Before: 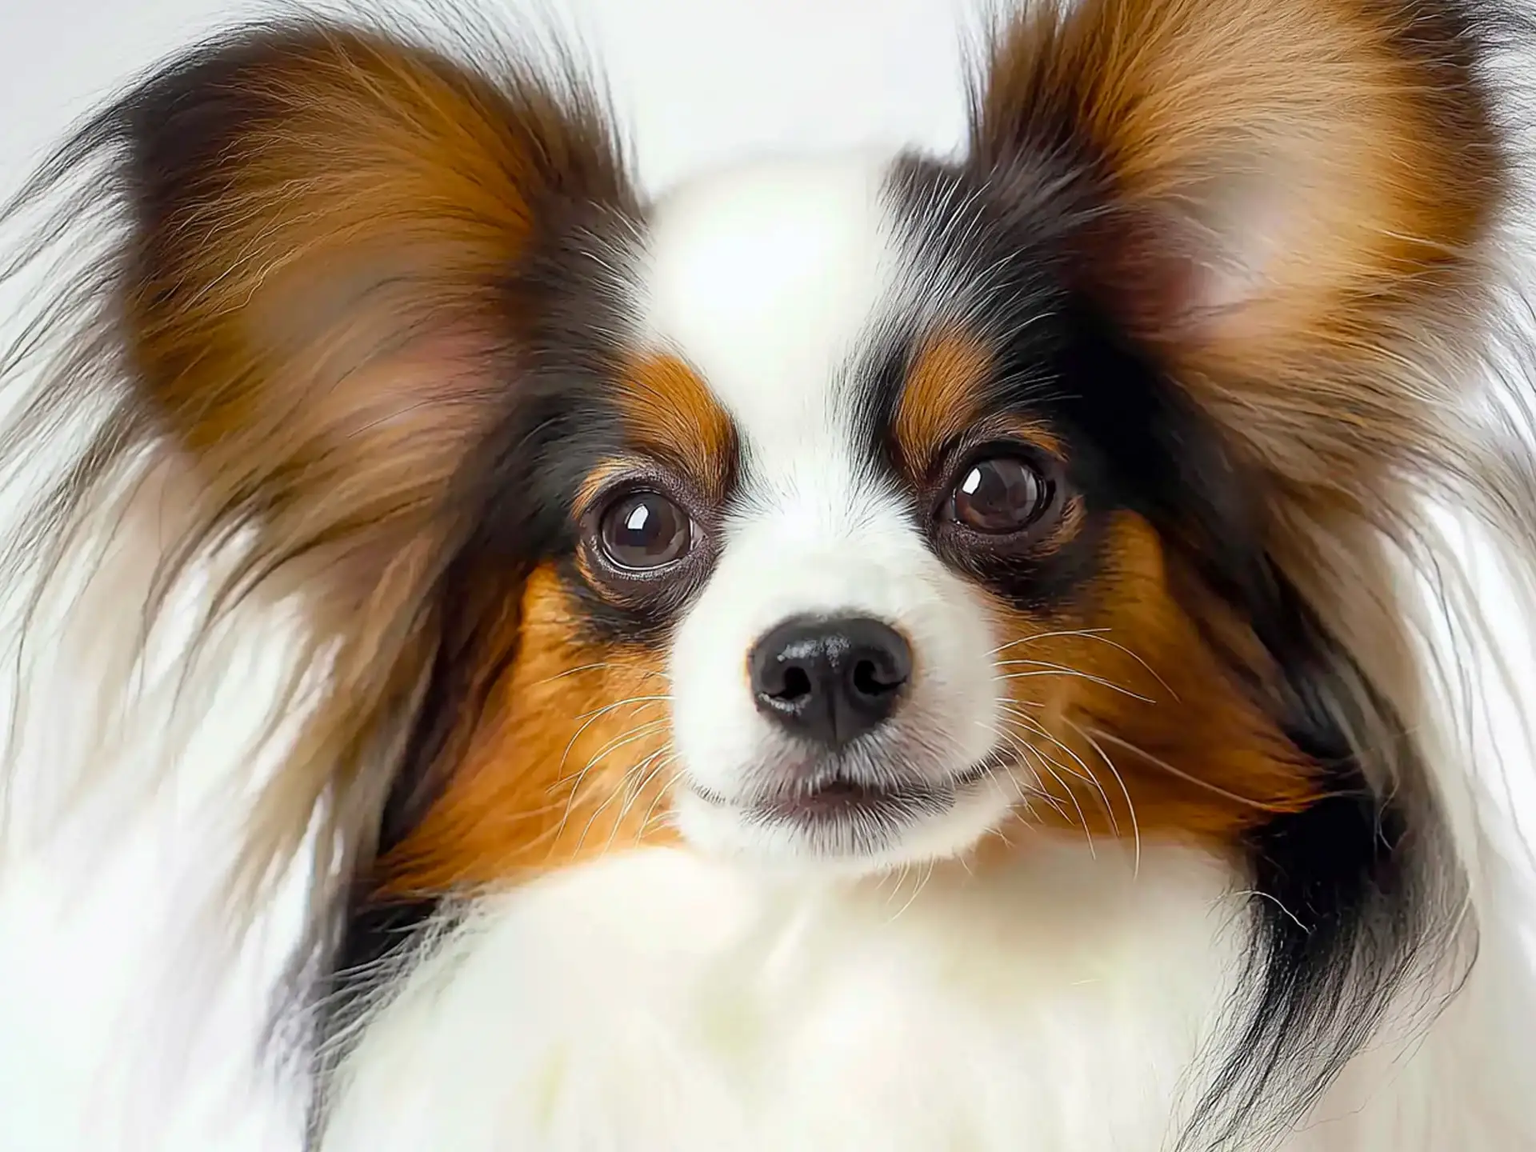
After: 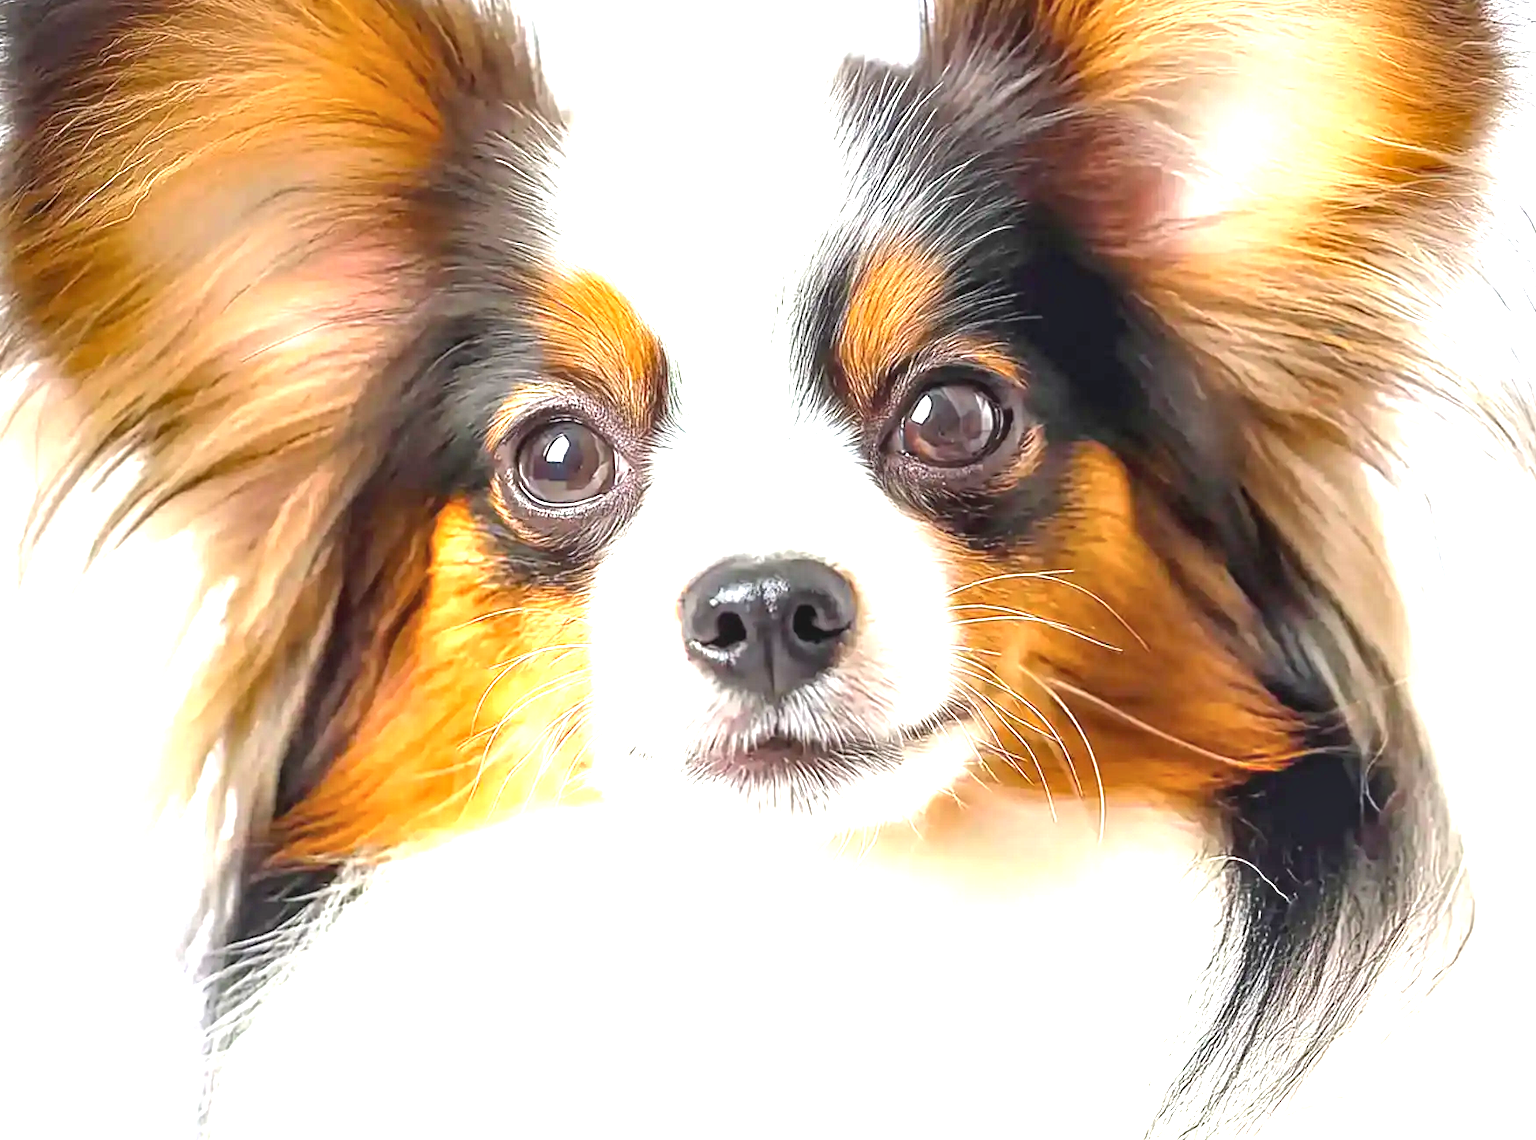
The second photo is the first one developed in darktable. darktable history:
tone equalizer: on, module defaults
exposure: black level correction 0, exposure 1.6 EV, compensate exposure bias true, compensate highlight preservation false
crop and rotate: left 8.262%, top 9.226%
local contrast: on, module defaults
